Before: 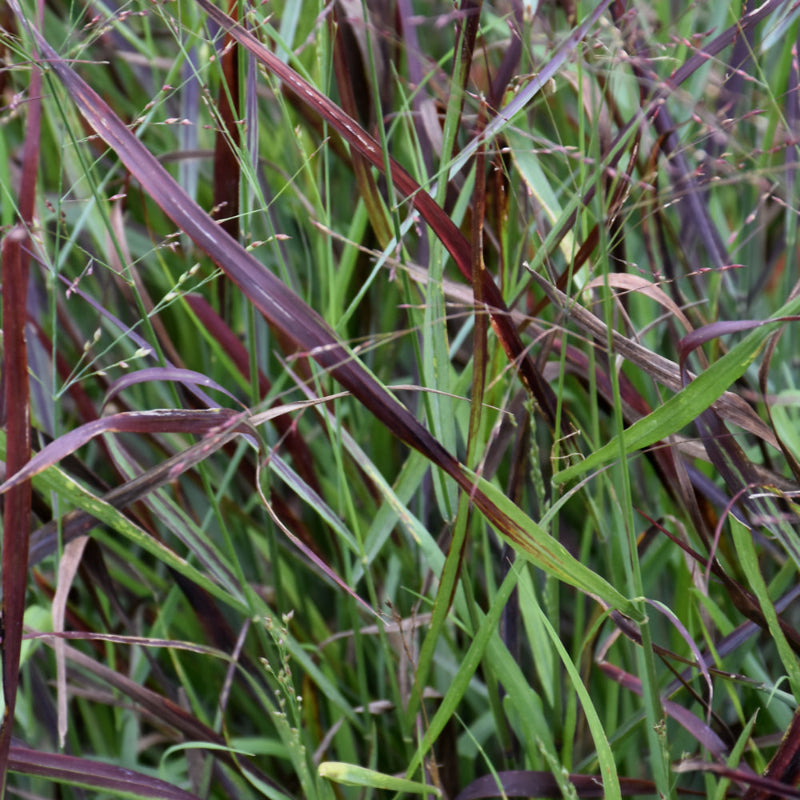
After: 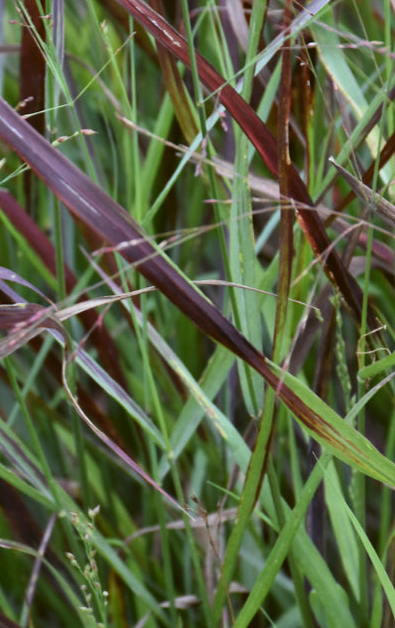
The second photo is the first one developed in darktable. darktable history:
crop and rotate: angle 0.02°, left 24.353%, top 13.219%, right 26.156%, bottom 8.224%
color balance: lift [1.004, 1.002, 1.002, 0.998], gamma [1, 1.007, 1.002, 0.993], gain [1, 0.977, 1.013, 1.023], contrast -3.64%
